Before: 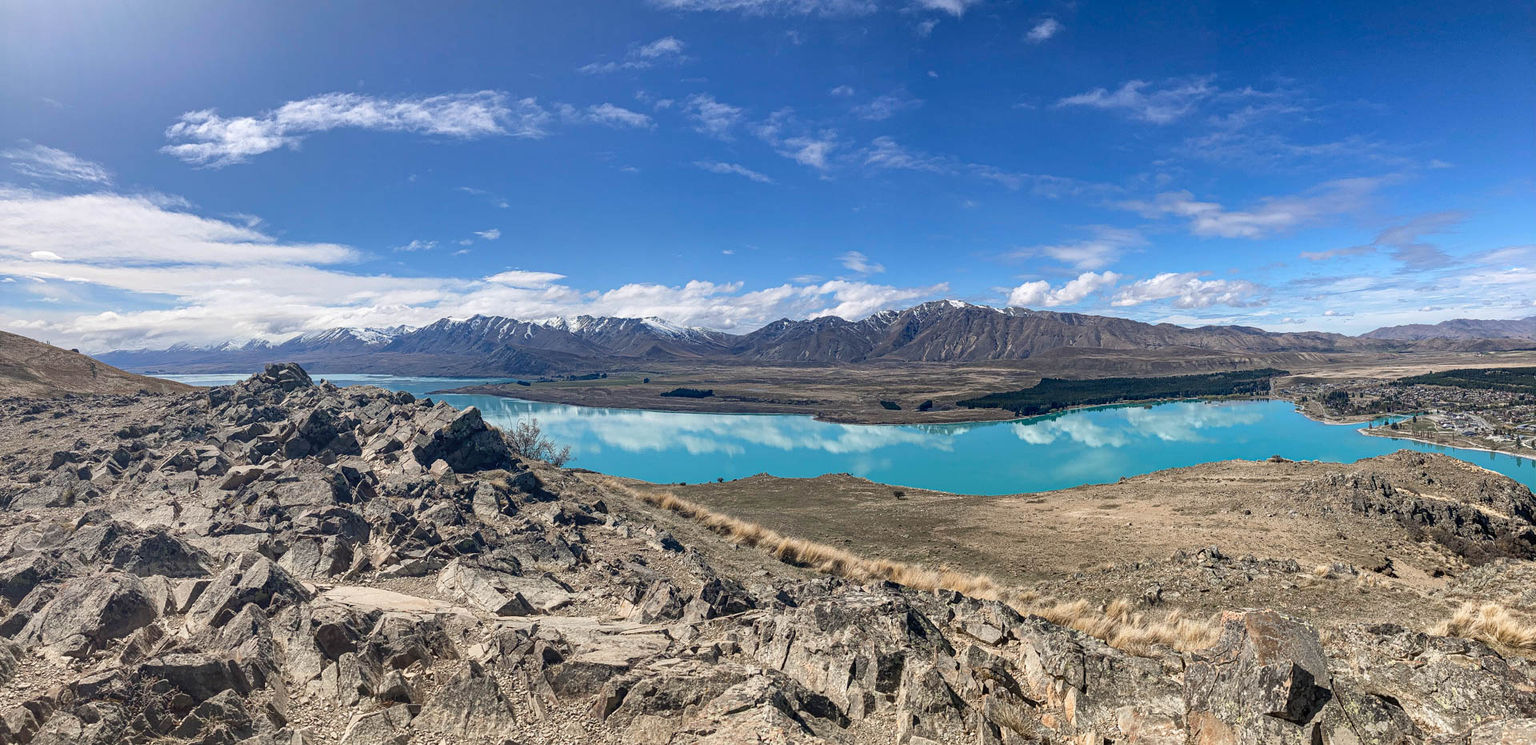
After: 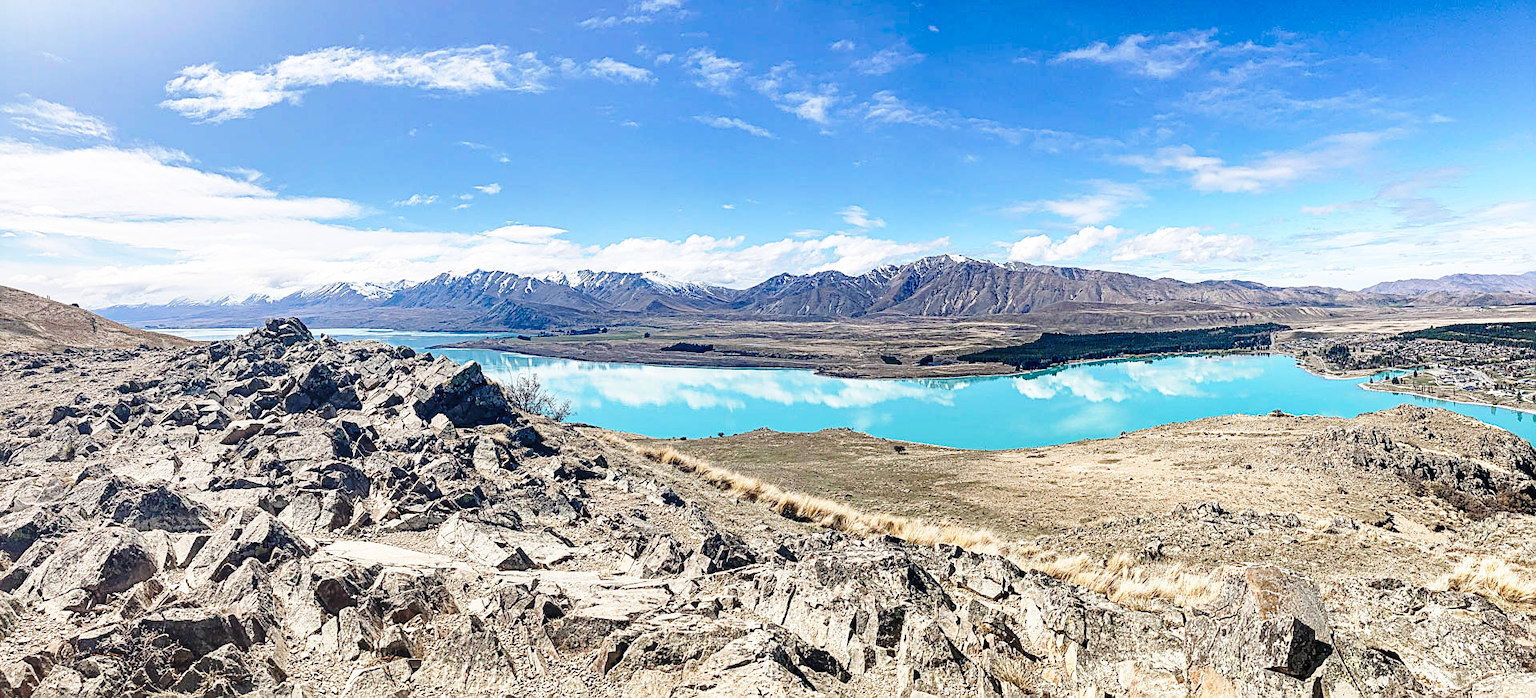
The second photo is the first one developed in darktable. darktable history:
crop and rotate: top 6.148%
base curve: curves: ch0 [(0, 0) (0.028, 0.03) (0.105, 0.232) (0.387, 0.748) (0.754, 0.968) (1, 1)], preserve colors none
sharpen: on, module defaults
